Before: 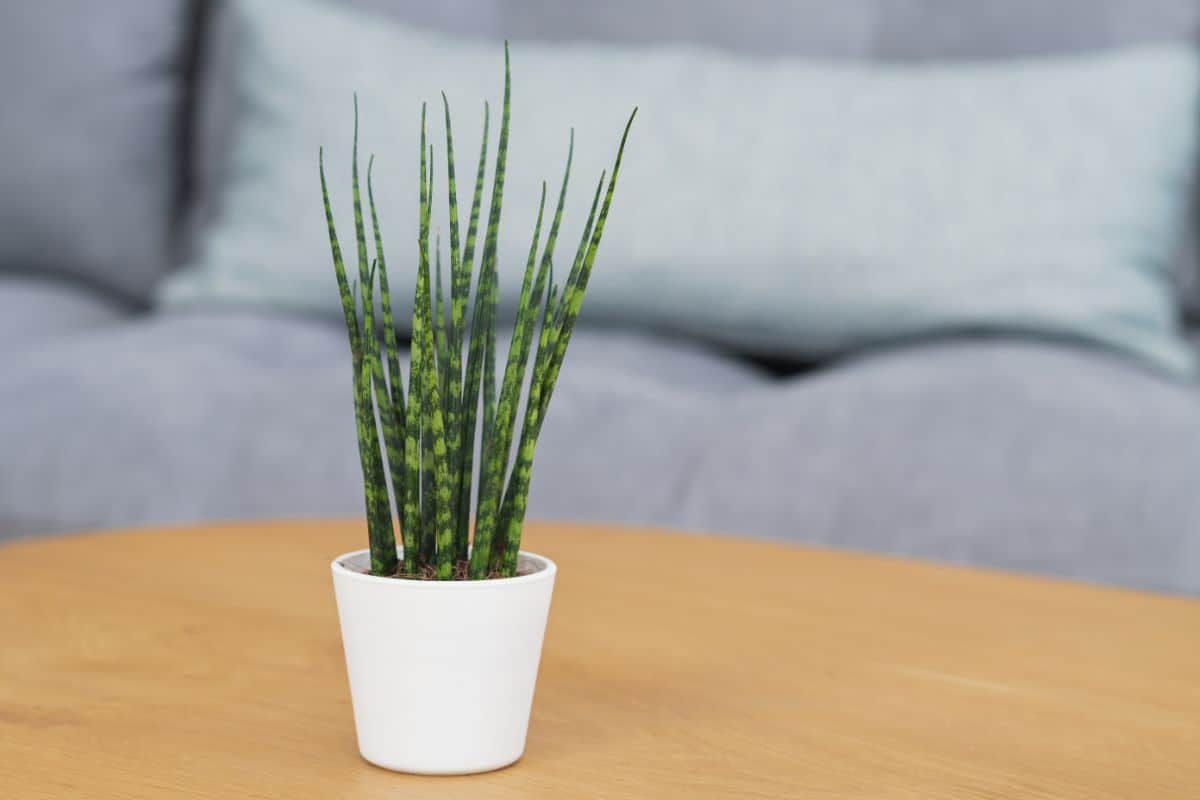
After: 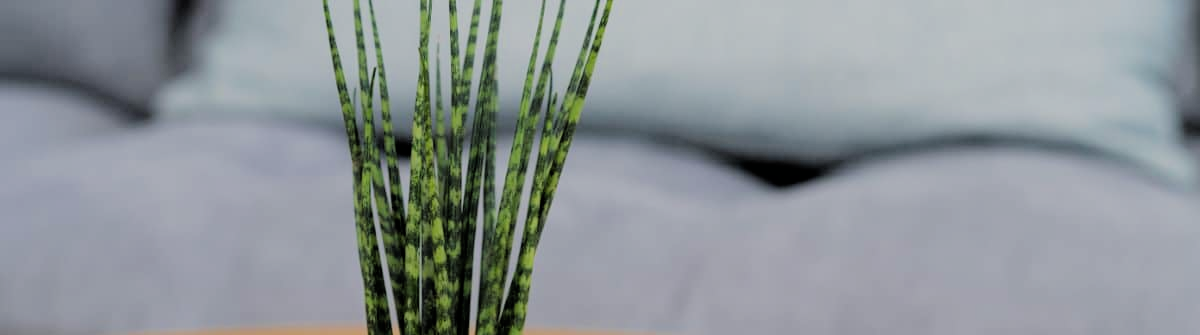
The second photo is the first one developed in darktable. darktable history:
filmic rgb: black relative exposure -4.4 EV, white relative exposure 5.03 EV, threshold 5.97 EV, hardness 2.17, latitude 40.75%, contrast 1.148, highlights saturation mix 11.13%, shadows ↔ highlights balance 1.14%, enable highlight reconstruction true
crop and rotate: top 24.096%, bottom 33.969%
